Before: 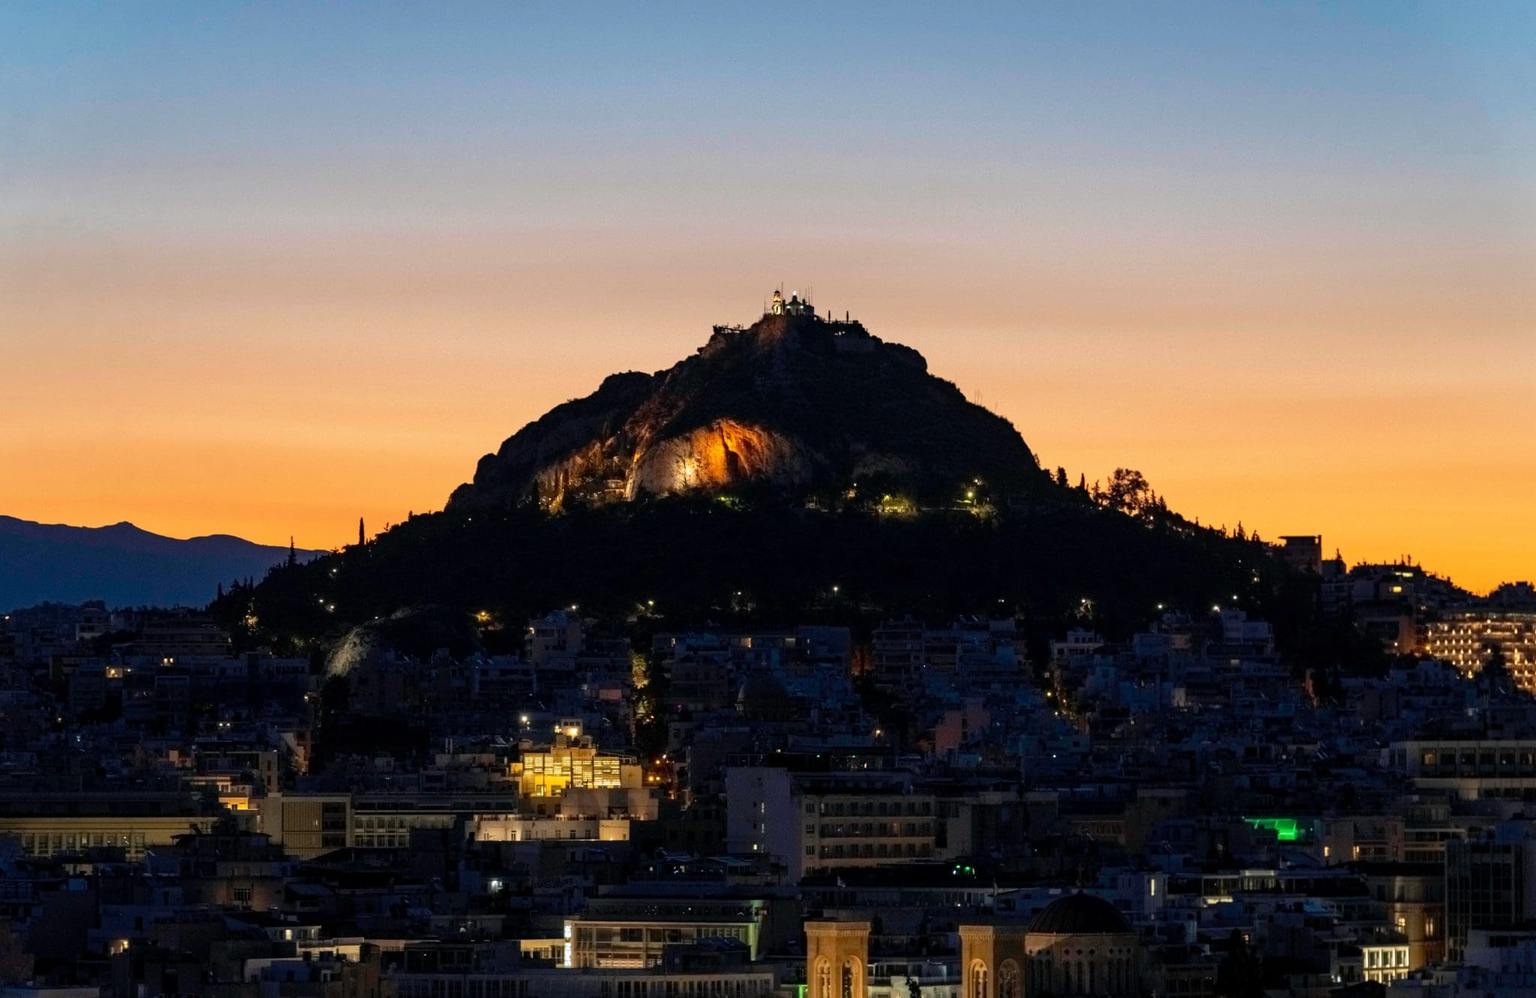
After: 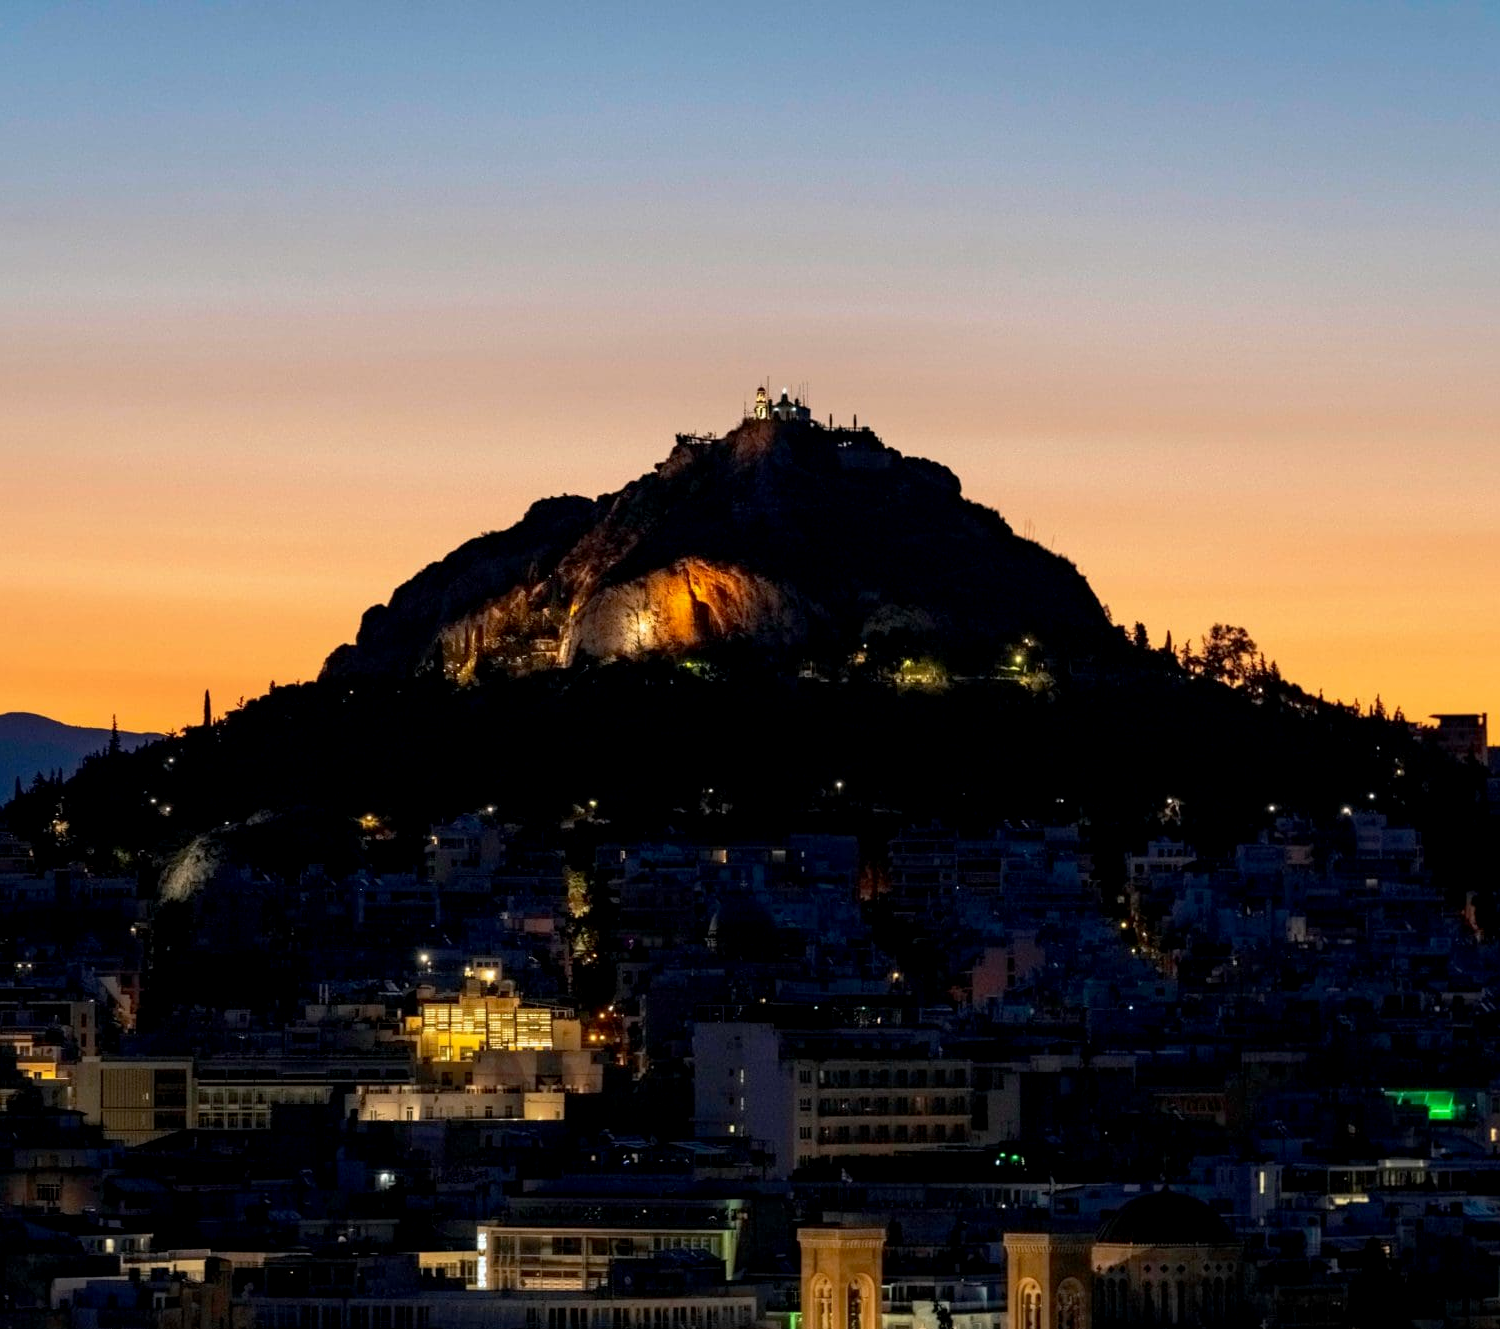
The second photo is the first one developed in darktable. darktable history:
crop: left 13.443%, right 13.31%
exposure: black level correction 0.004, exposure 0.014 EV, compensate highlight preservation false
